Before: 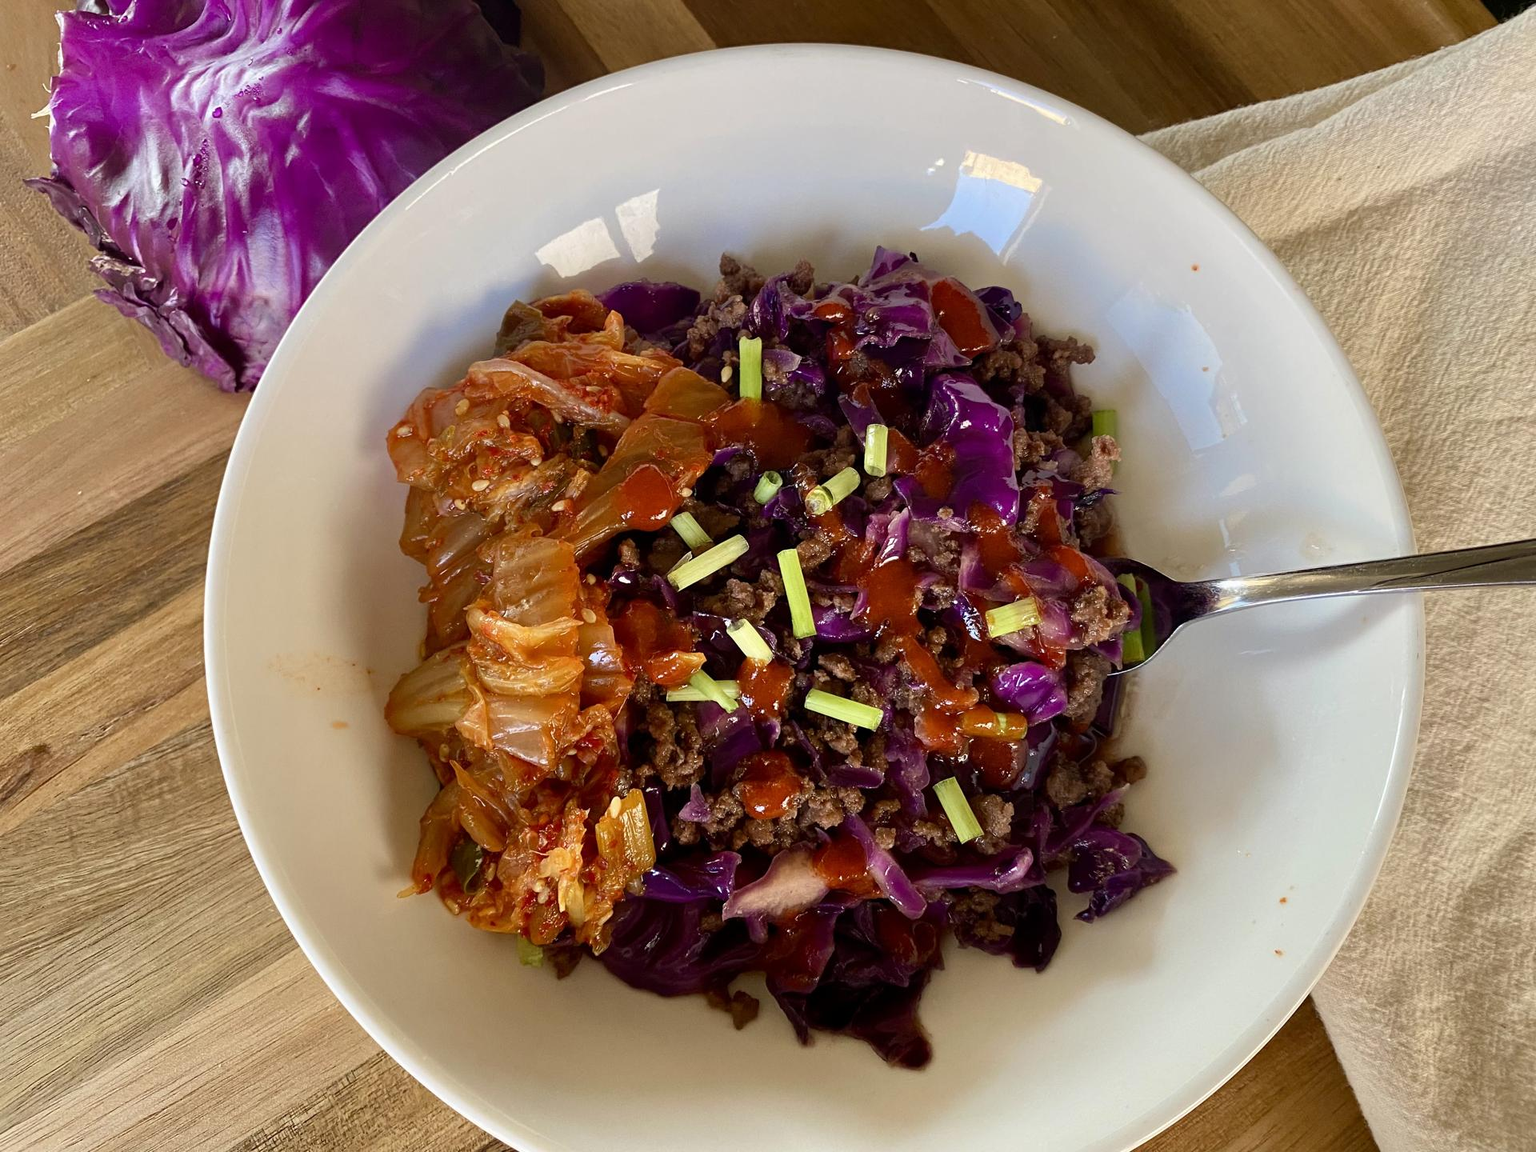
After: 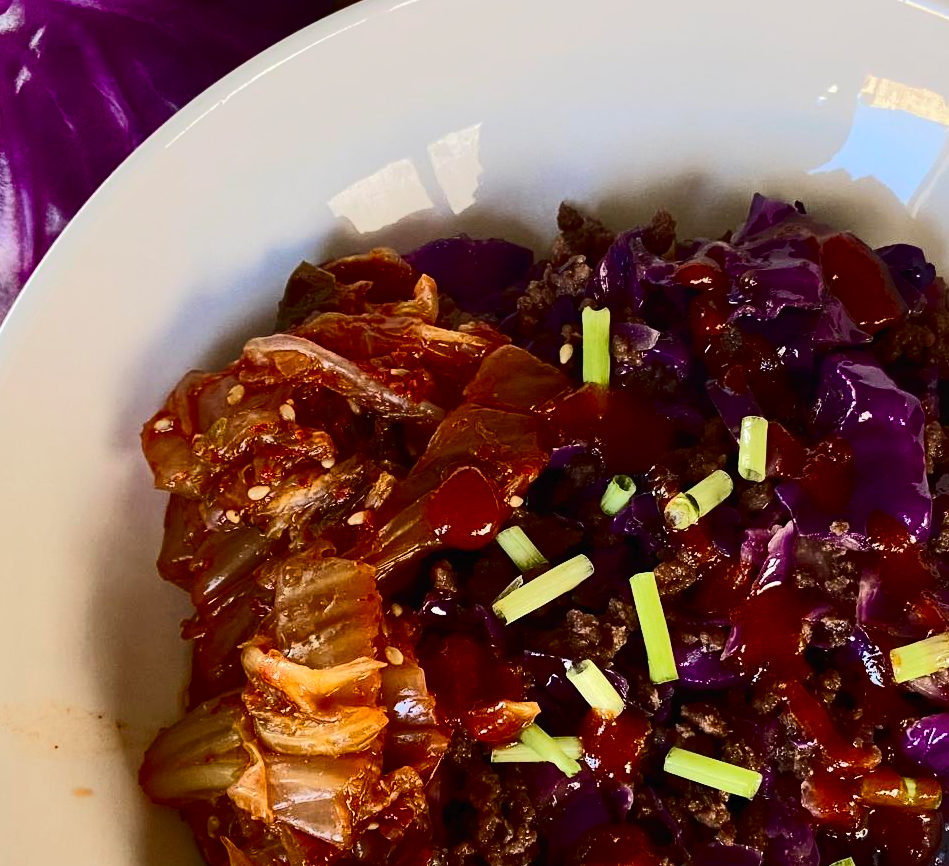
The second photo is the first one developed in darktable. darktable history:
tone curve: curves: ch0 [(0, 0) (0.003, 0.011) (0.011, 0.014) (0.025, 0.018) (0.044, 0.023) (0.069, 0.028) (0.1, 0.031) (0.136, 0.039) (0.177, 0.056) (0.224, 0.081) (0.277, 0.129) (0.335, 0.188) (0.399, 0.256) (0.468, 0.367) (0.543, 0.514) (0.623, 0.684) (0.709, 0.785) (0.801, 0.846) (0.898, 0.884) (1, 1)], color space Lab, independent channels, preserve colors none
crop: left 17.821%, top 7.922%, right 32.71%, bottom 31.897%
